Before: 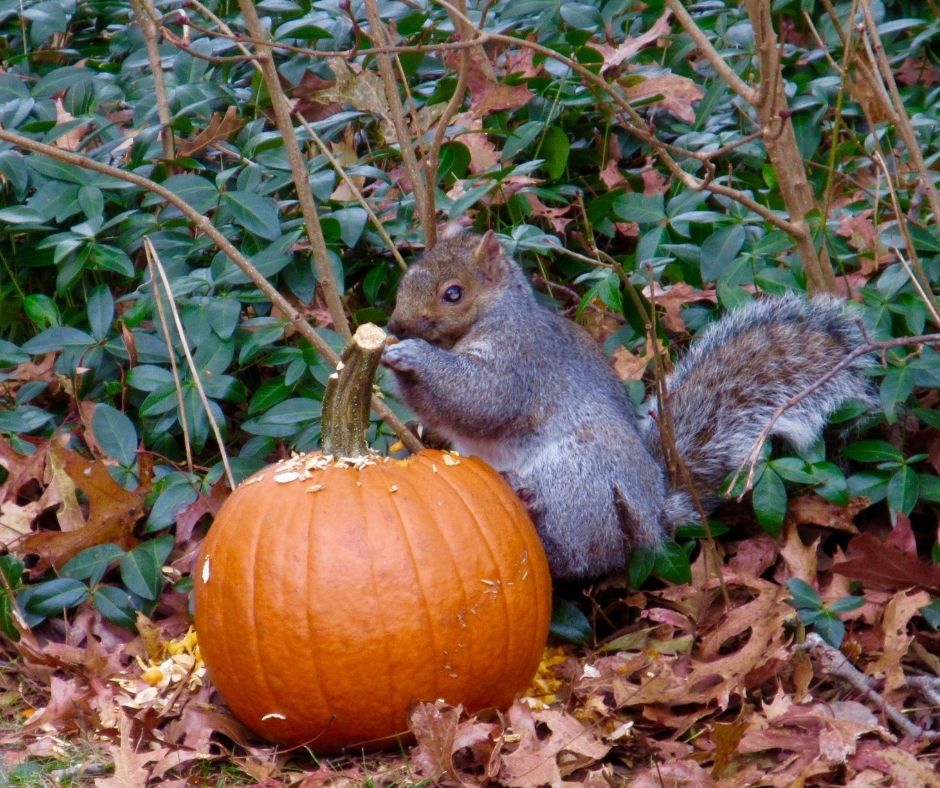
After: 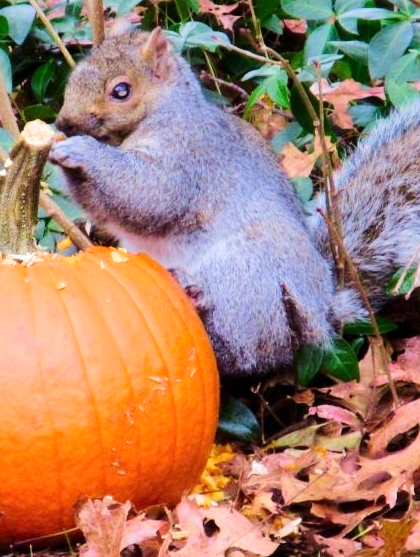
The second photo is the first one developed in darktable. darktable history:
crop: left 35.413%, top 25.867%, right 19.885%, bottom 3.367%
tone equalizer: -7 EV 0.164 EV, -6 EV 0.574 EV, -5 EV 1.18 EV, -4 EV 1.34 EV, -3 EV 1.18 EV, -2 EV 0.6 EV, -1 EV 0.155 EV, edges refinement/feathering 500, mask exposure compensation -1.57 EV, preserve details no
